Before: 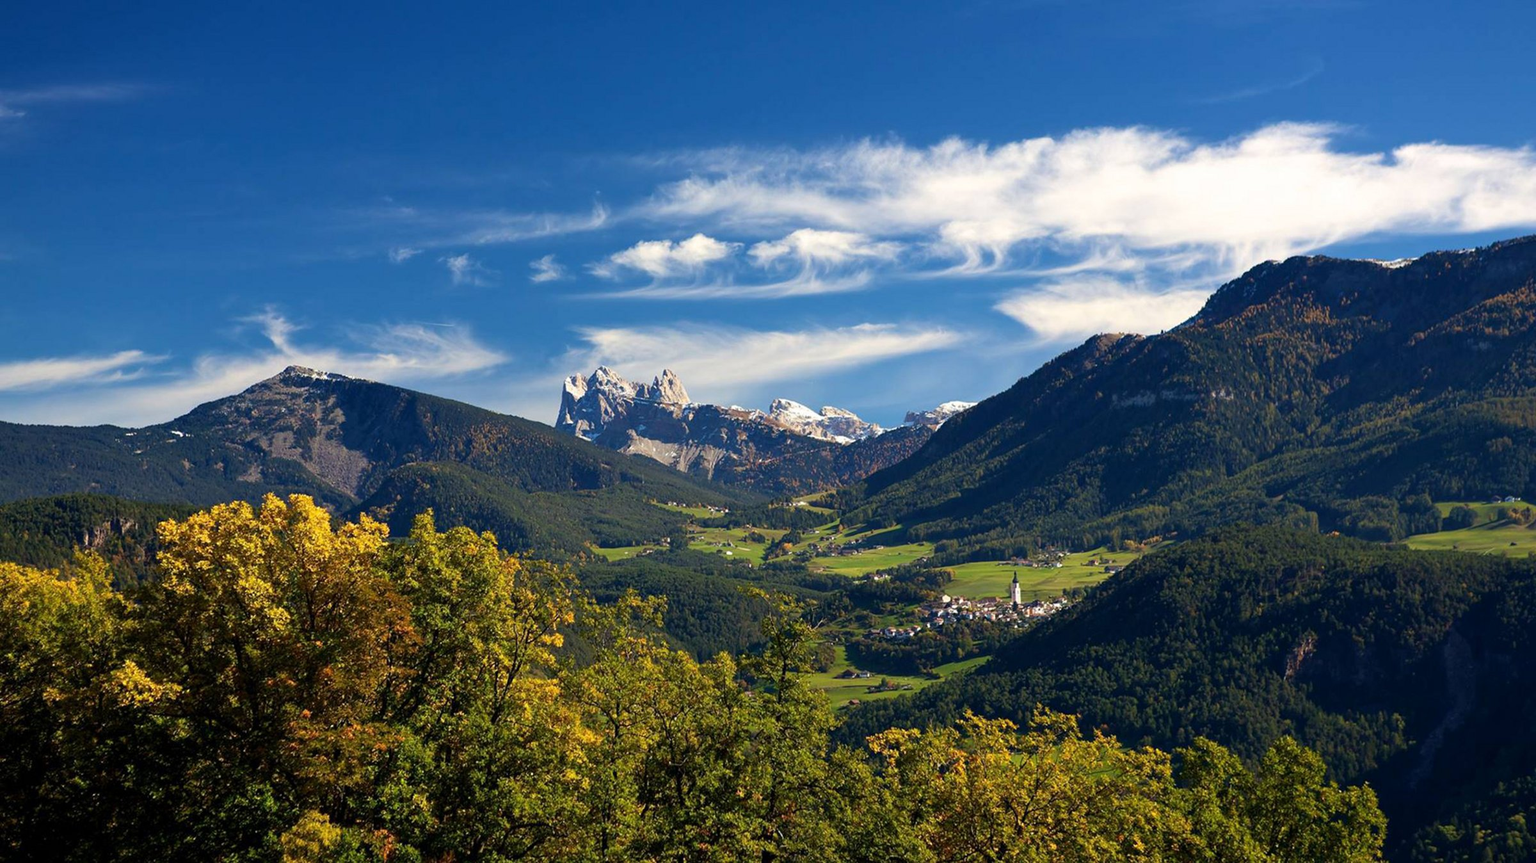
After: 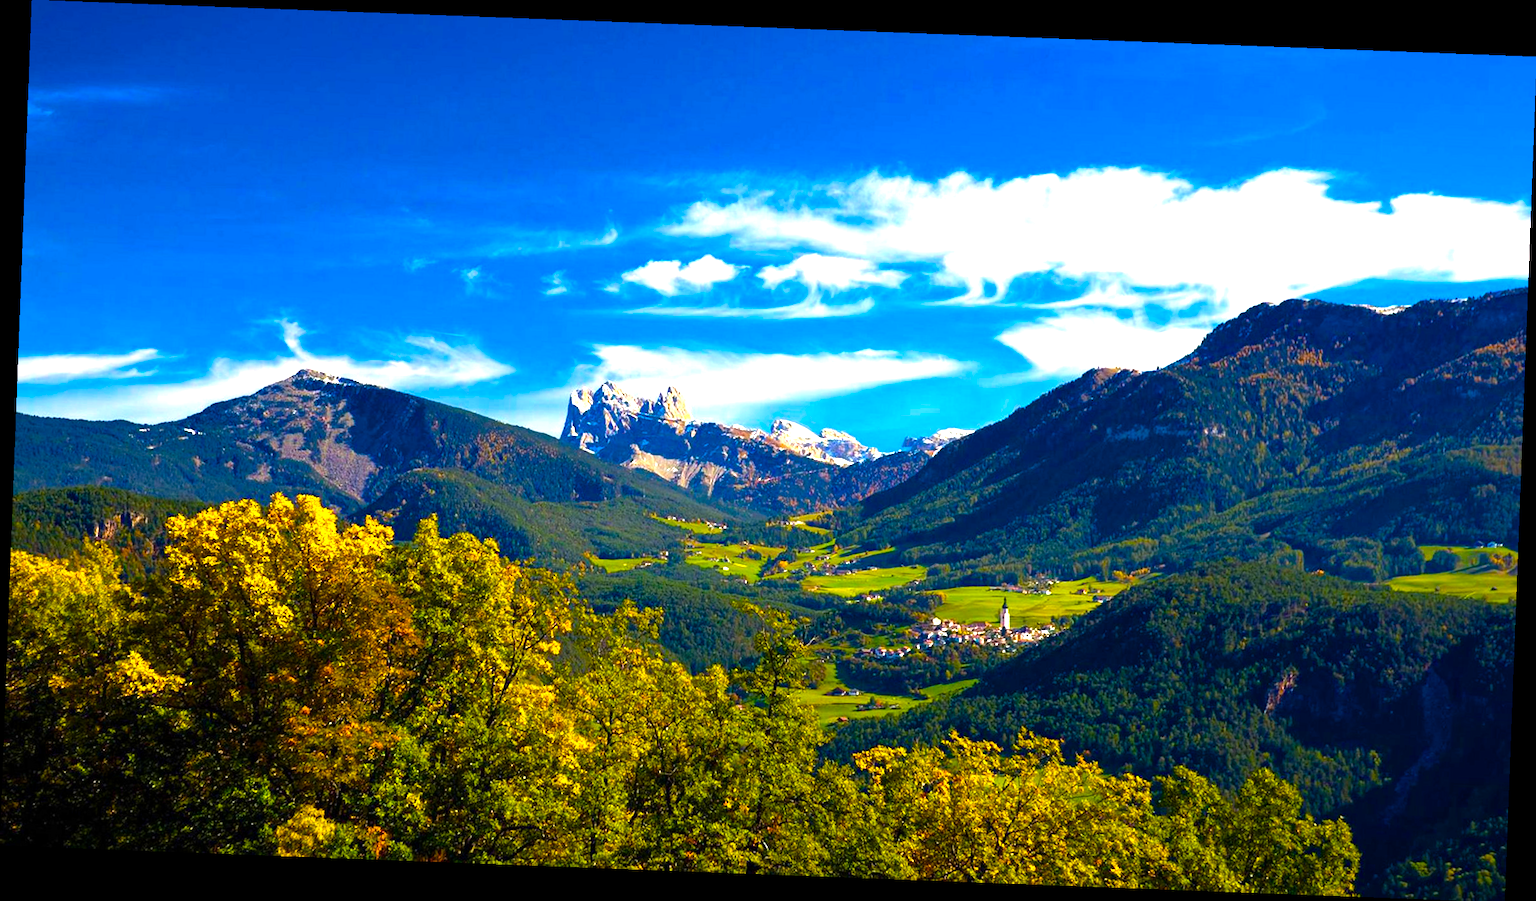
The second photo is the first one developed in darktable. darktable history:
color balance rgb: linear chroma grading › global chroma 25%, perceptual saturation grading › global saturation 40%, perceptual brilliance grading › global brilliance 30%, global vibrance 40%
rotate and perspective: rotation 2.17°, automatic cropping off
